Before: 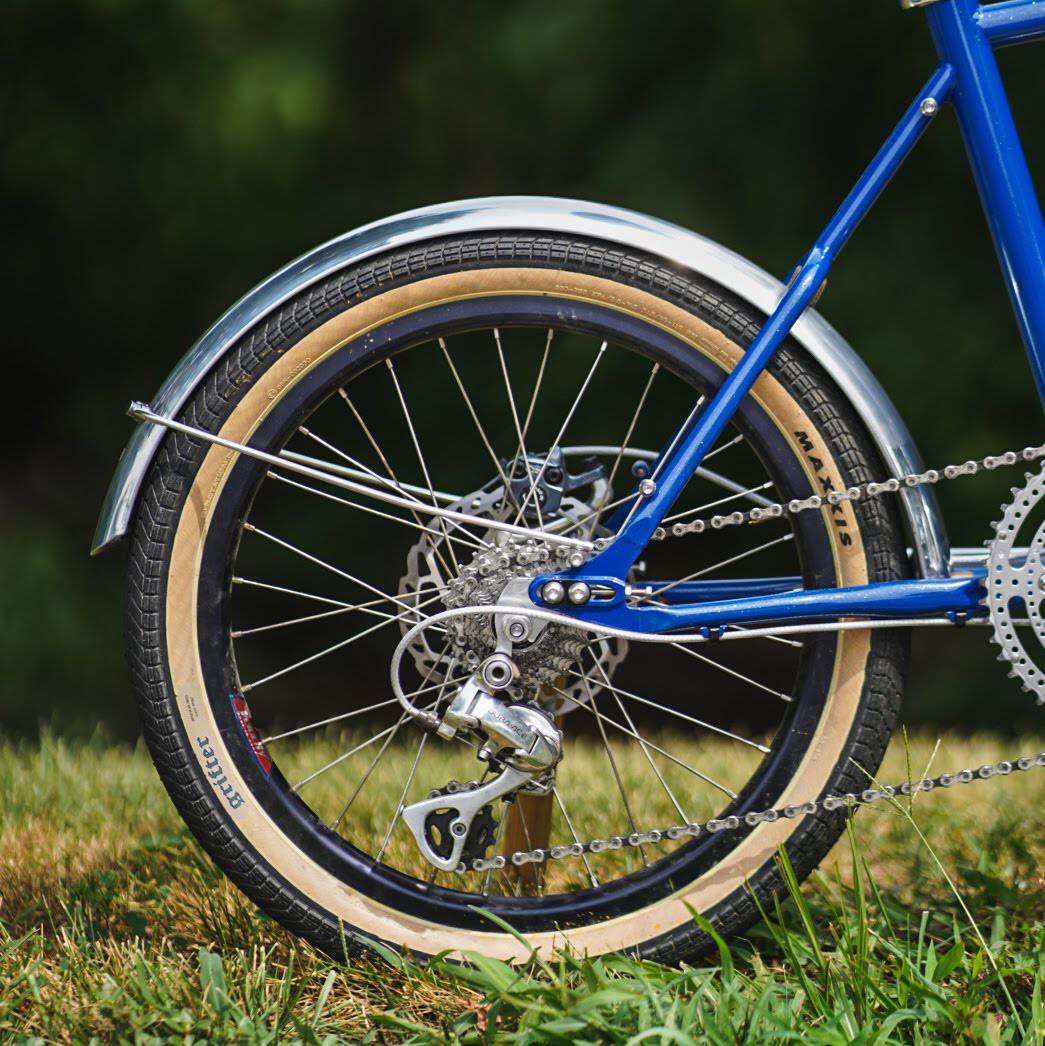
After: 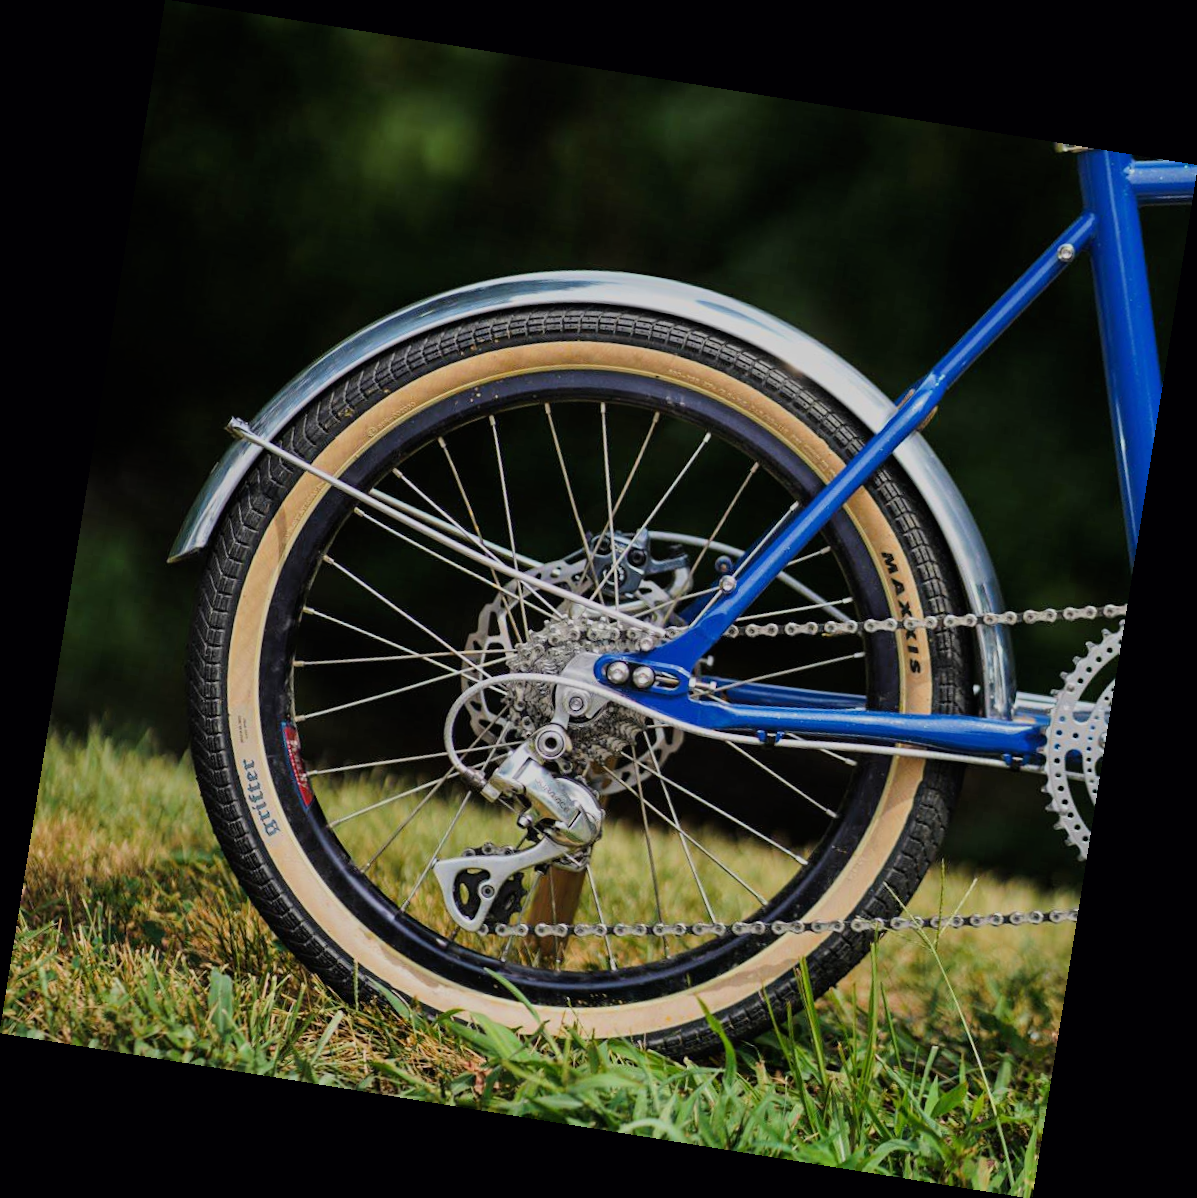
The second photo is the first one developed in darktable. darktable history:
filmic rgb: black relative exposure -7.65 EV, white relative exposure 4.56 EV, hardness 3.61, color science v6 (2022)
rotate and perspective: rotation 9.12°, automatic cropping off
